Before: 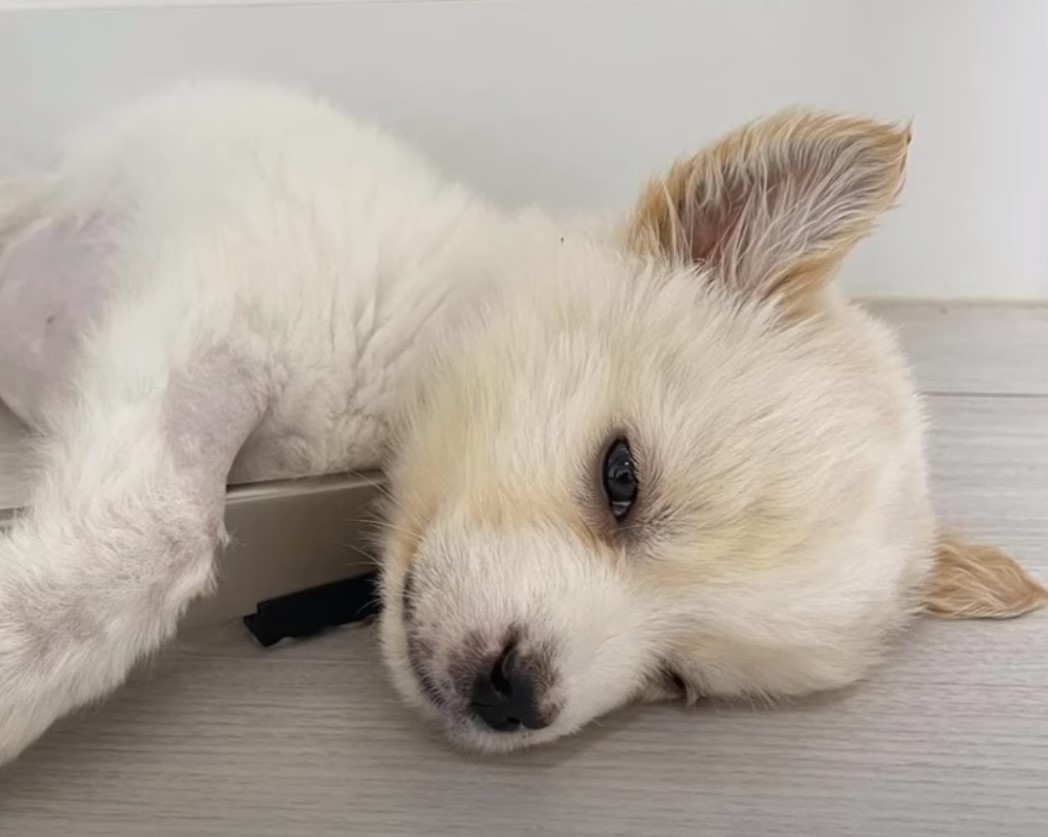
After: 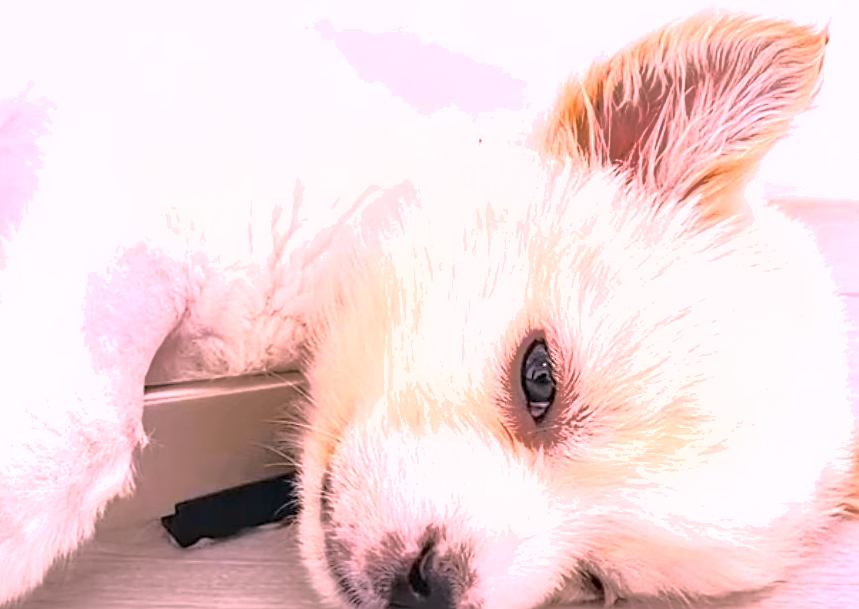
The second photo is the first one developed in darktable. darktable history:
crop: left 7.856%, top 11.836%, right 10.12%, bottom 15.387%
exposure: exposure 0.77 EV, compensate highlight preservation false
white balance: red 1.188, blue 1.11
local contrast: on, module defaults
base curve: curves: ch0 [(0, 0) (0.028, 0.03) (0.121, 0.232) (0.46, 0.748) (0.859, 0.968) (1, 1)]
sharpen: on, module defaults
shadows and highlights: on, module defaults
